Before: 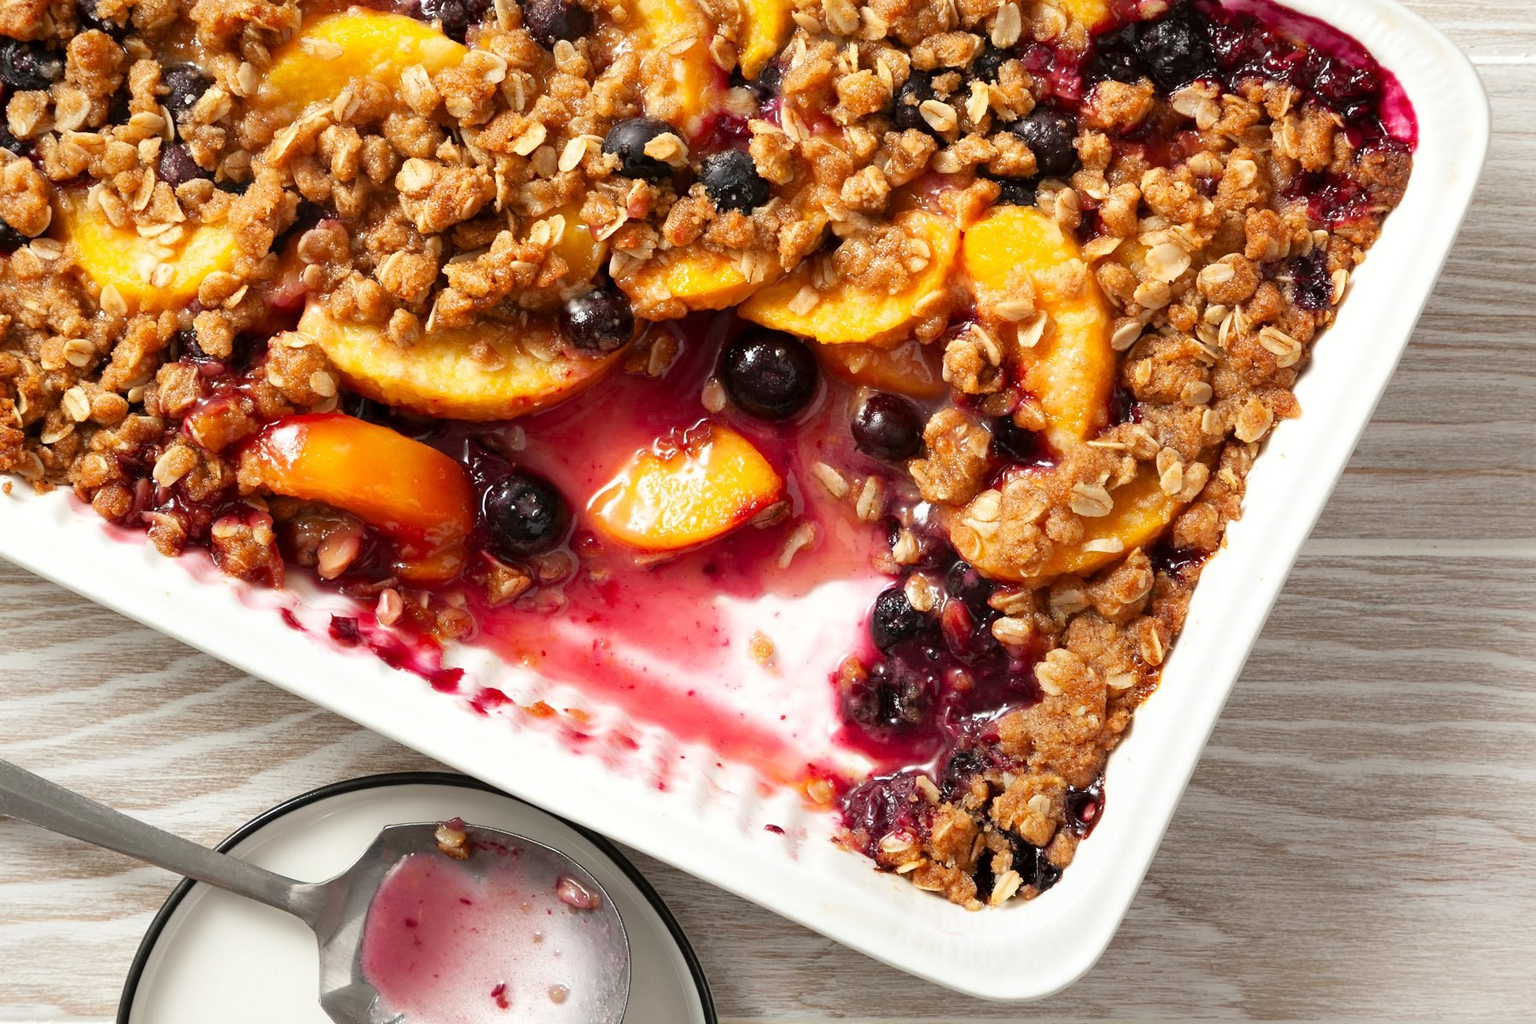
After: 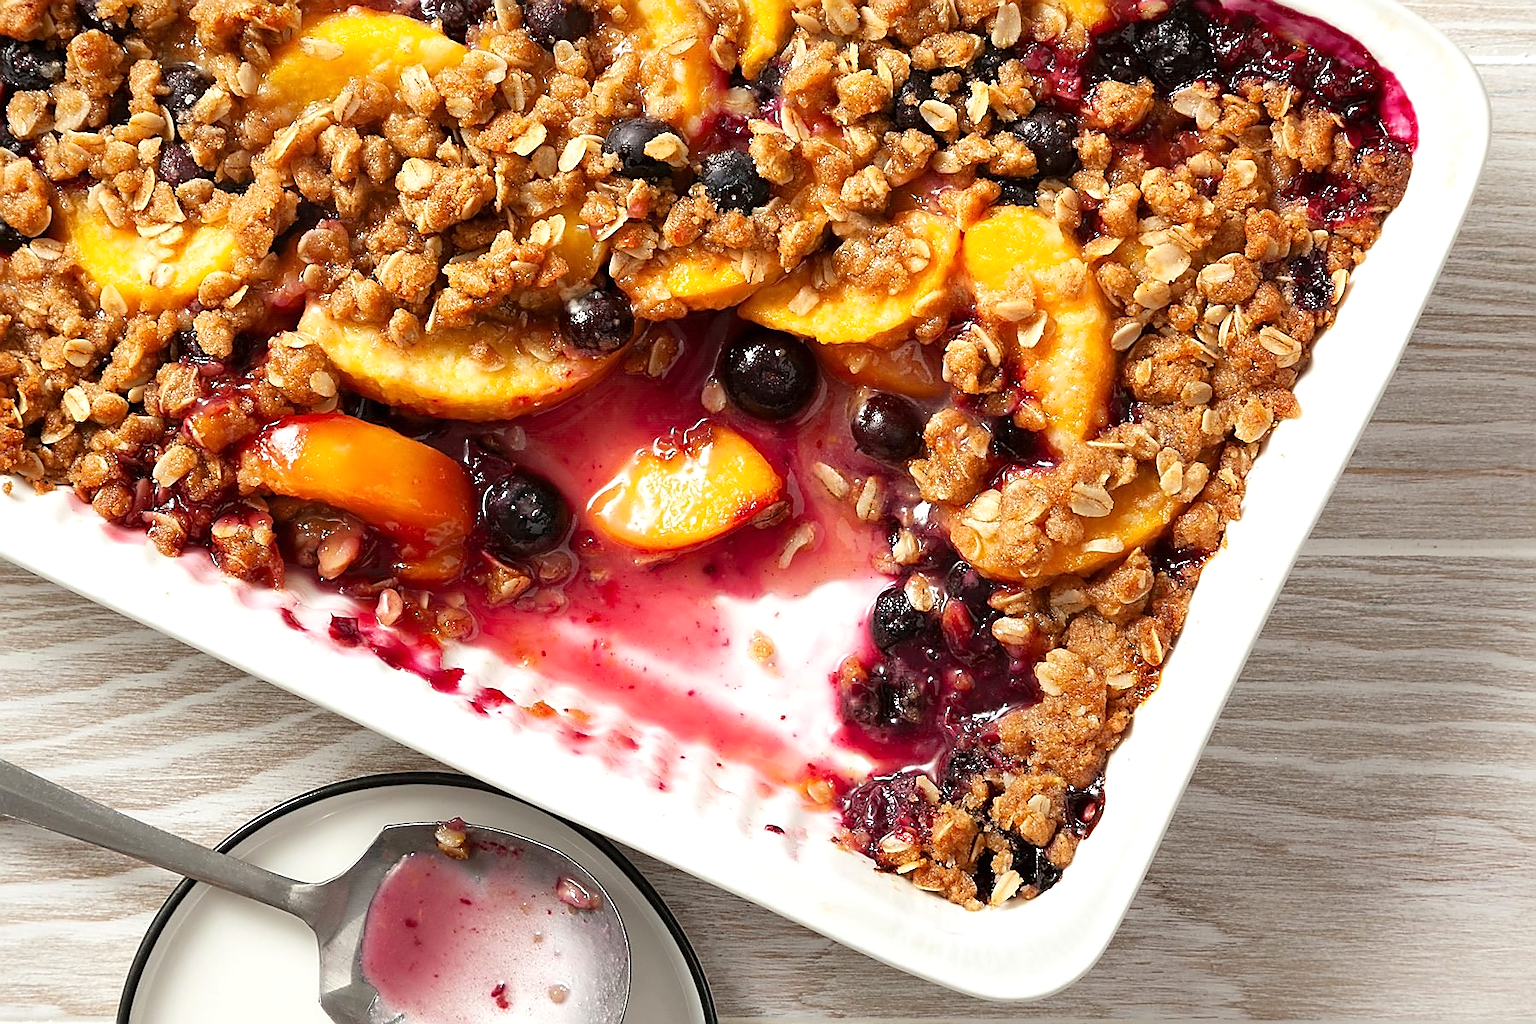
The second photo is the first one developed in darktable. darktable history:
exposure: exposure 0.134 EV, compensate exposure bias true, compensate highlight preservation false
sharpen: radius 1.429, amount 1.253, threshold 0.734
